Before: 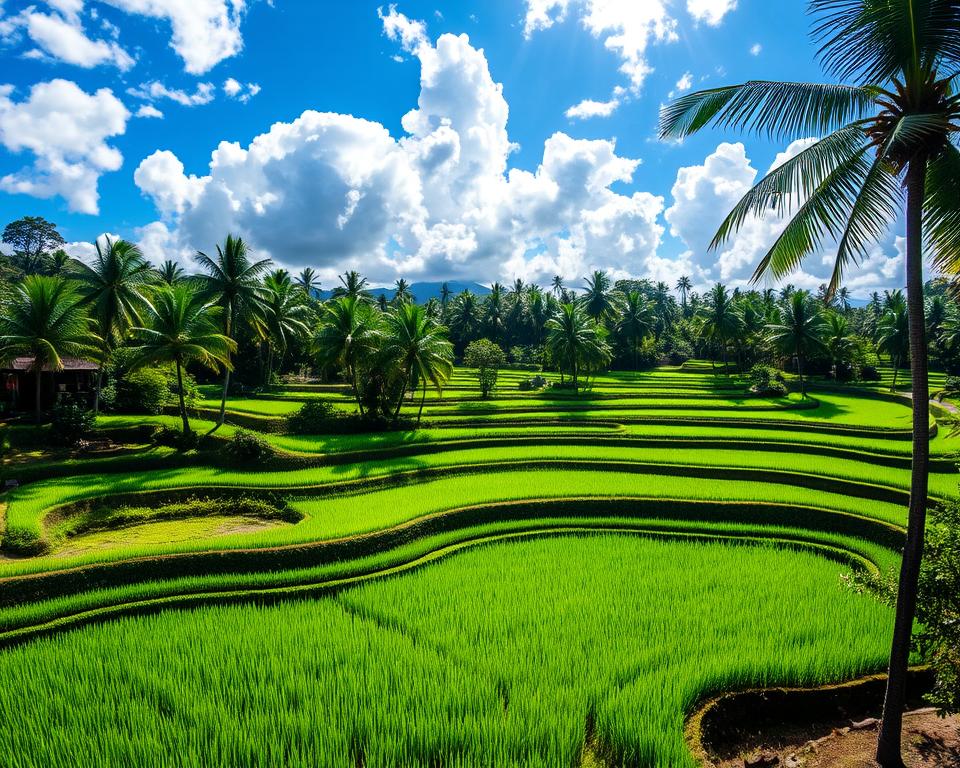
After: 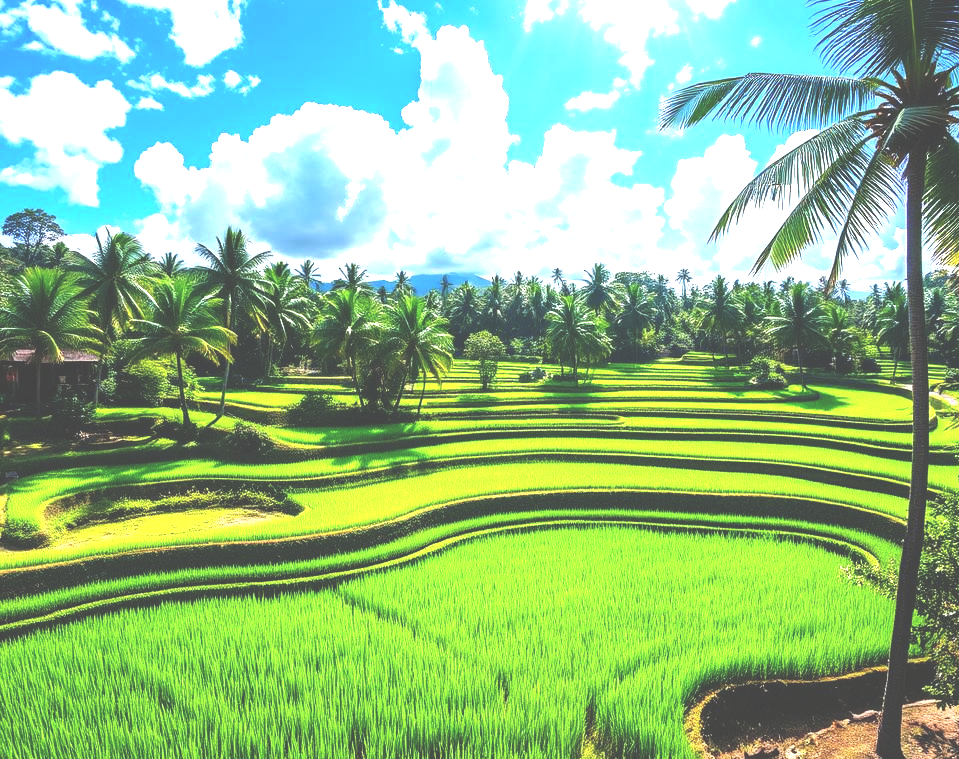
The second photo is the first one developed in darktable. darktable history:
exposure: black level correction -0.024, exposure 1.397 EV, compensate exposure bias true, compensate highlight preservation false
crop: top 1.114%, right 0.05%
